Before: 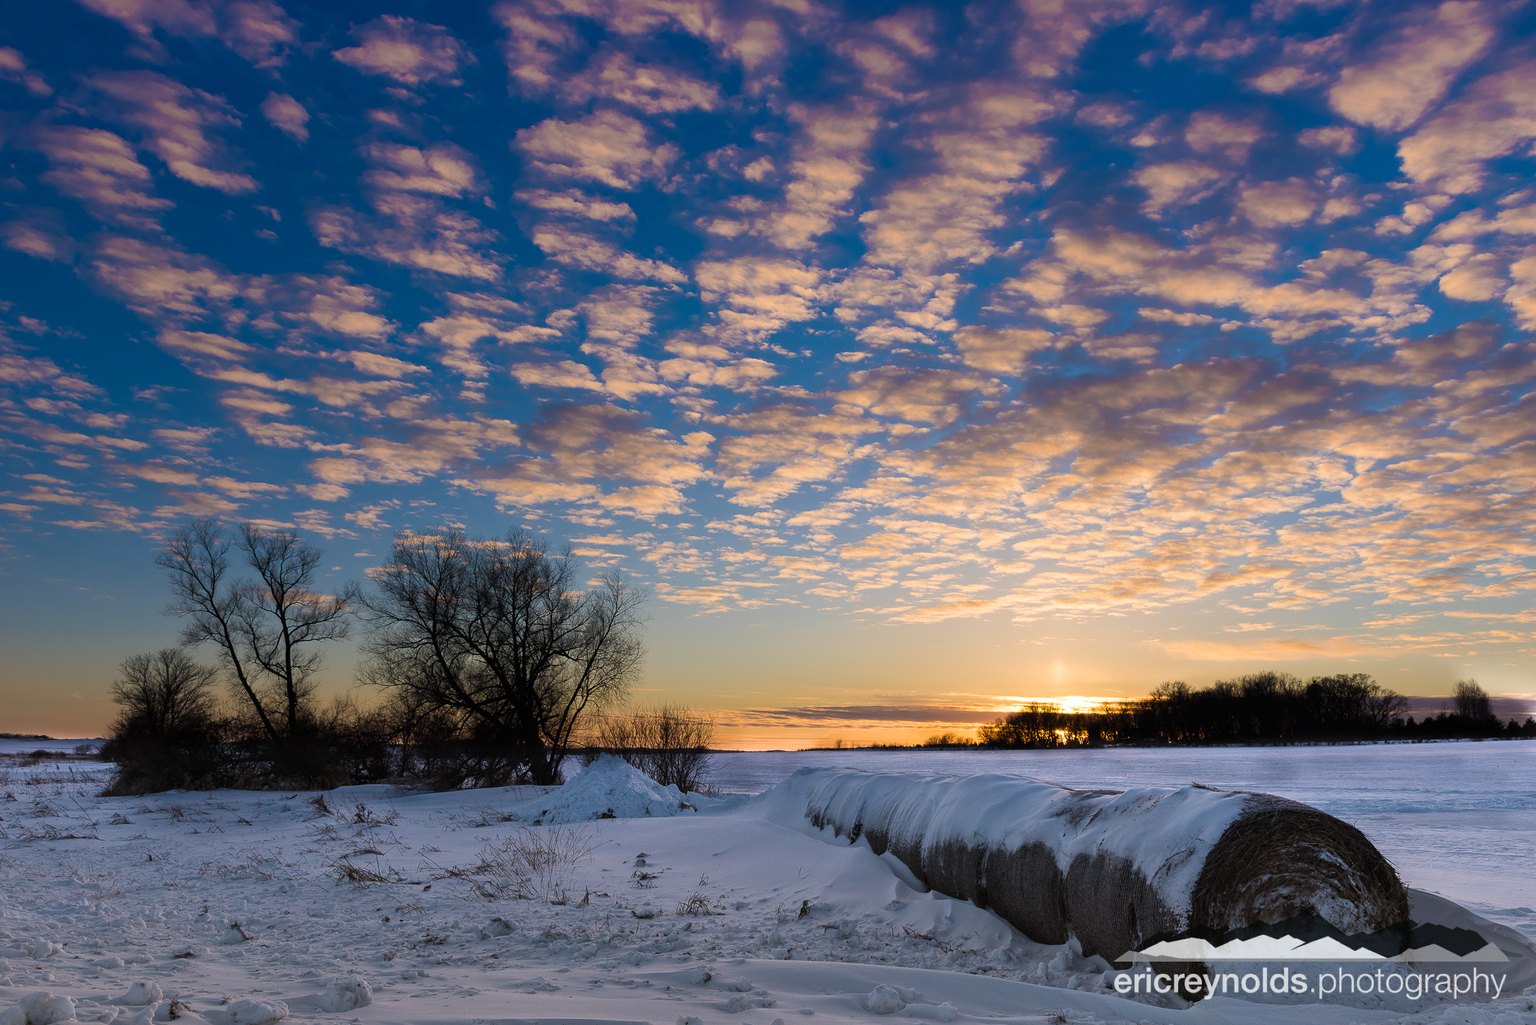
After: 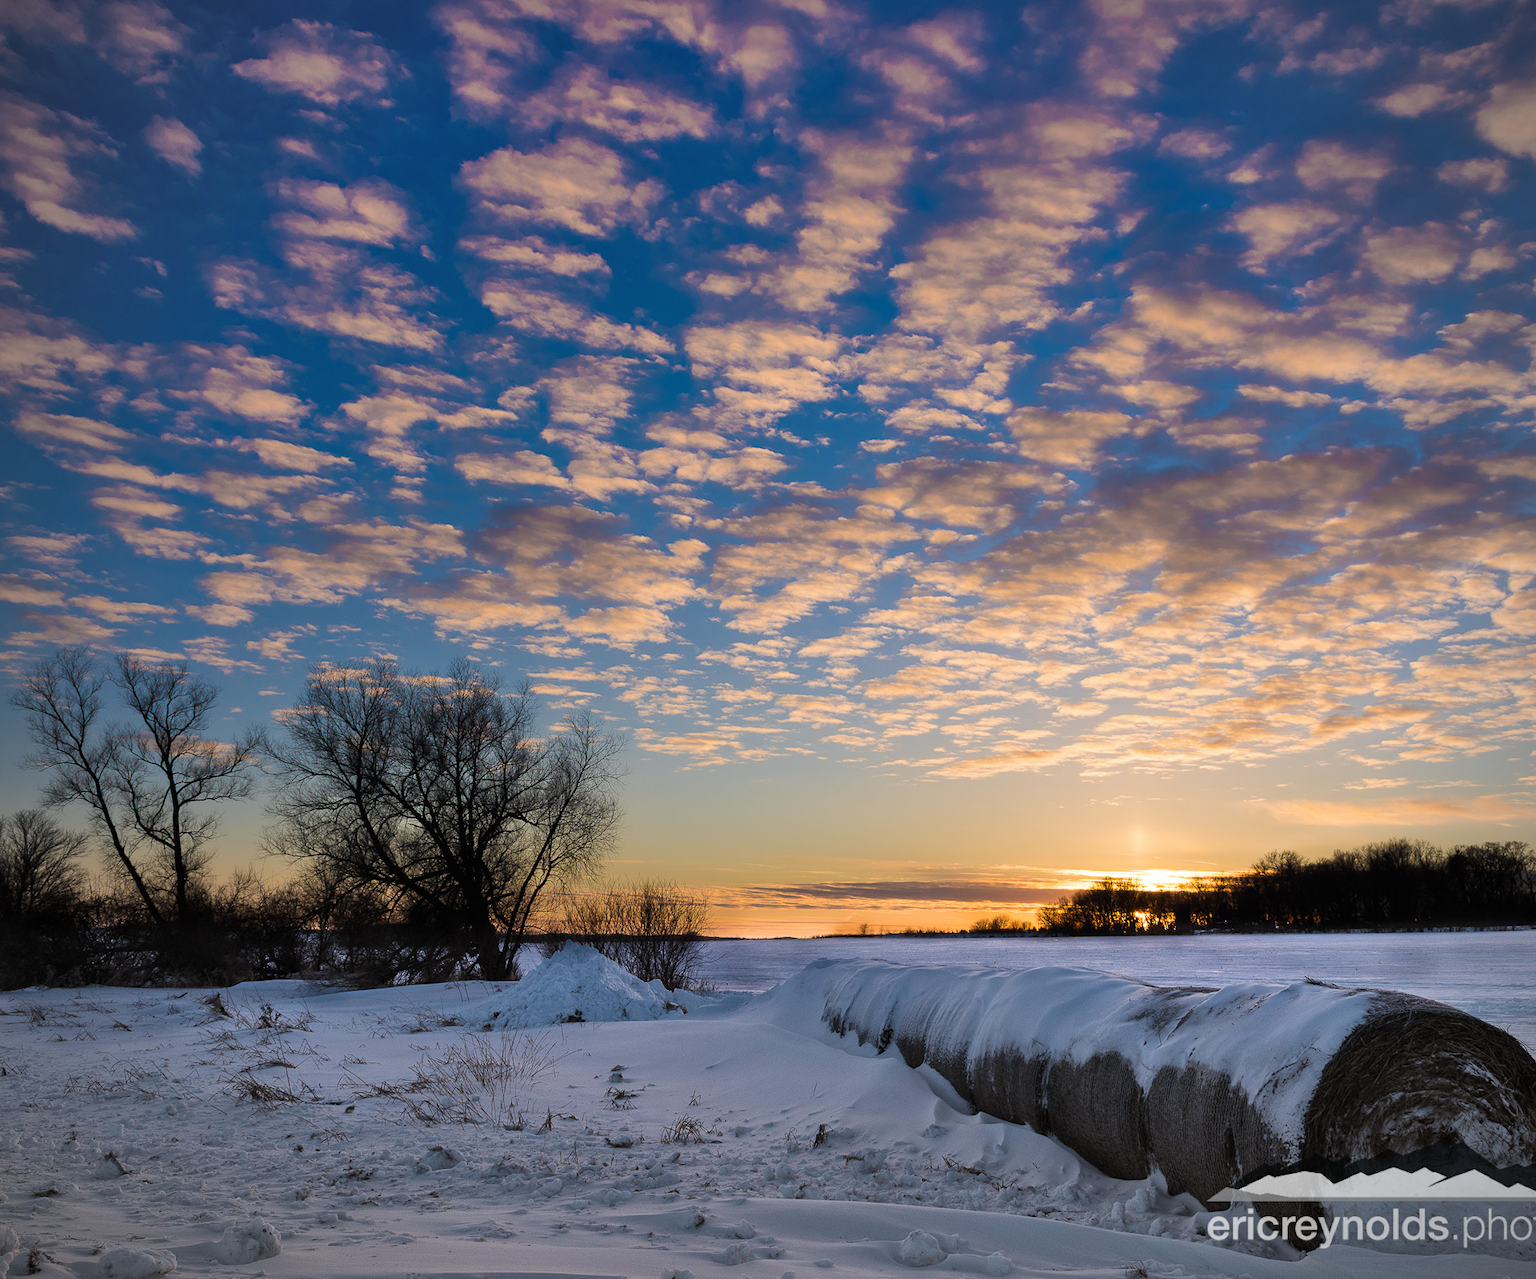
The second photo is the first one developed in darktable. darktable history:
shadows and highlights: shadows 51.93, highlights -28.31, soften with gaussian
exposure: compensate highlight preservation false
crop and rotate: left 9.615%, right 10.285%
vignetting: fall-off radius 60.48%, brightness -0.575
